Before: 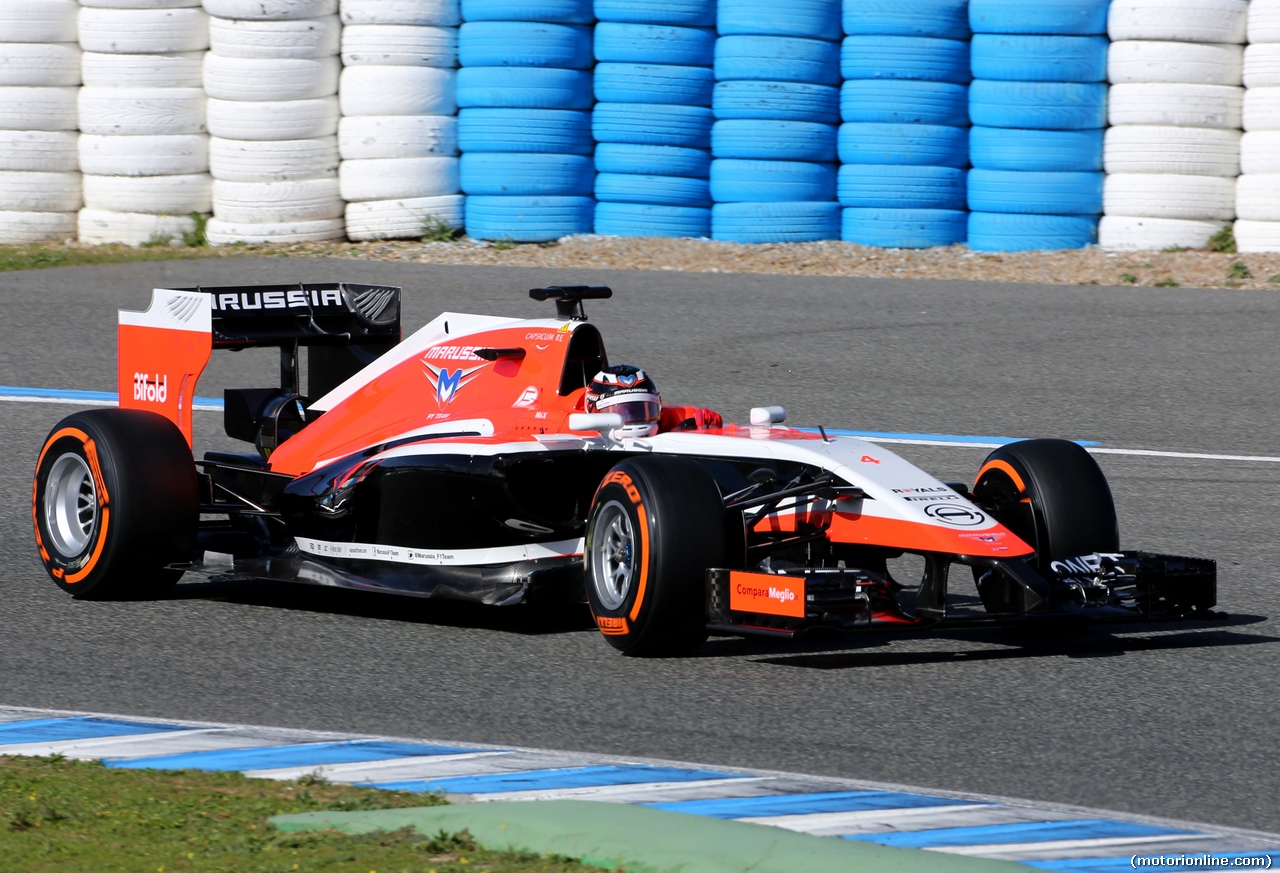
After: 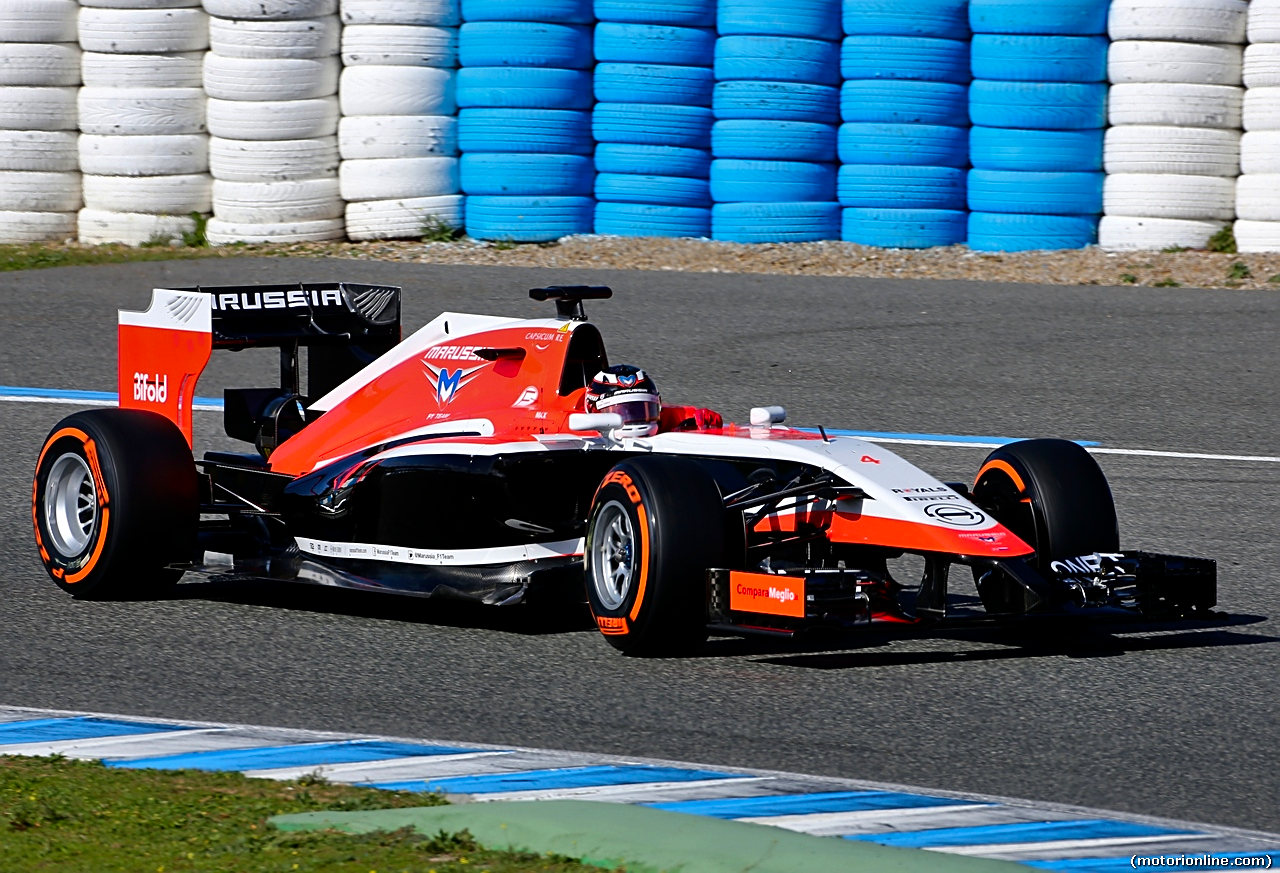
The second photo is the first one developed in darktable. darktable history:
shadows and highlights: low approximation 0.01, soften with gaussian
contrast brightness saturation: contrast 0.065, brightness -0.145, saturation 0.114
sharpen: on, module defaults
